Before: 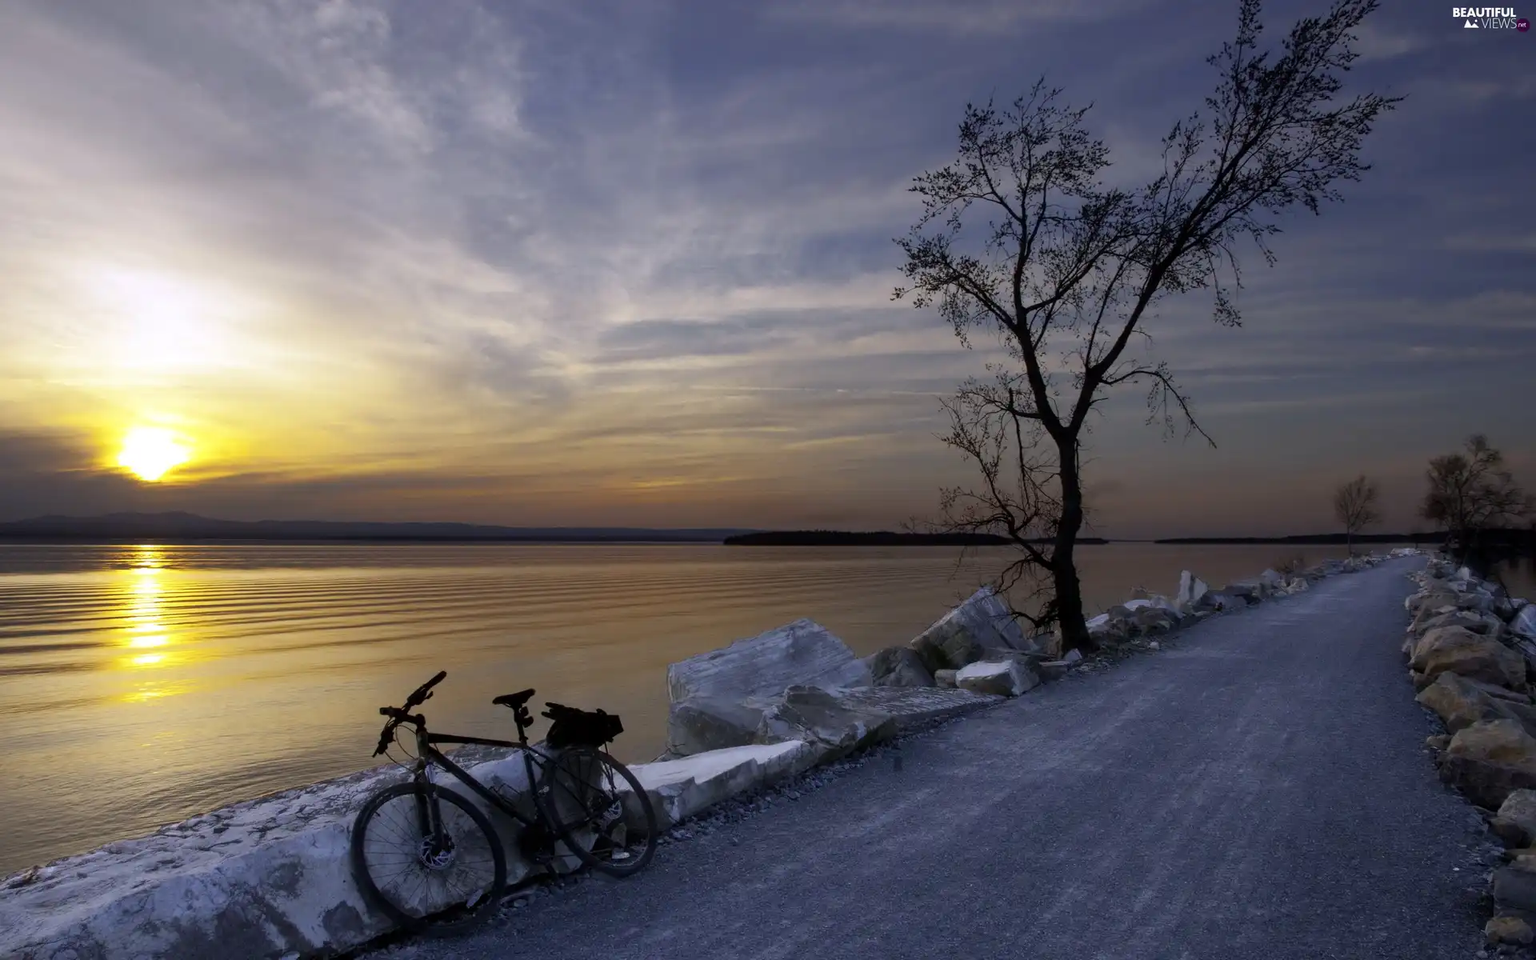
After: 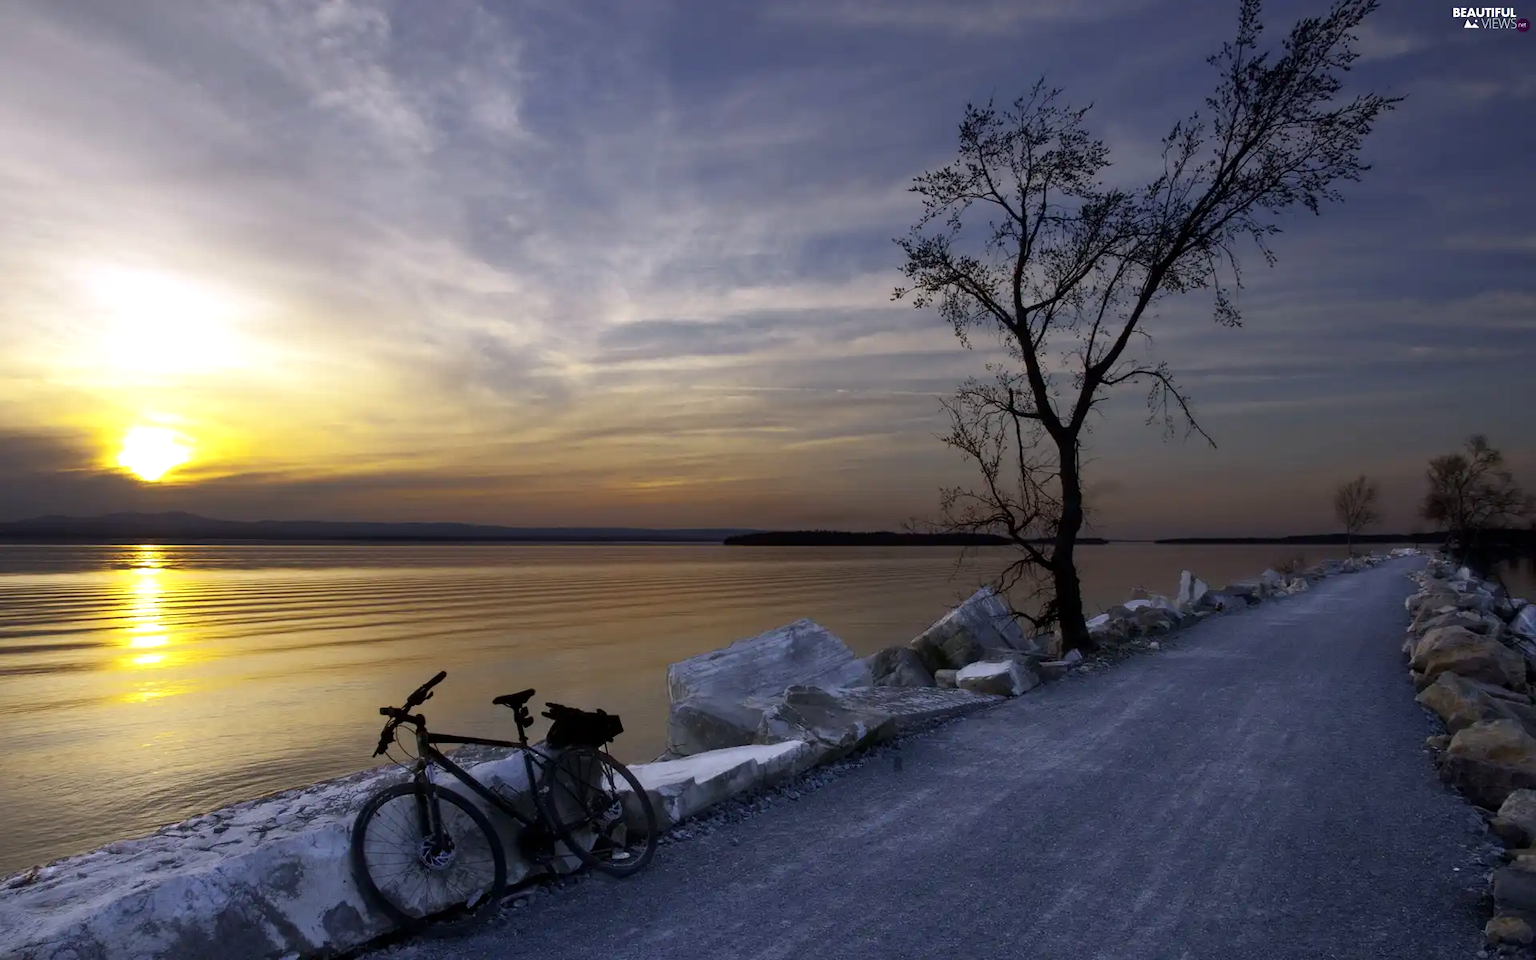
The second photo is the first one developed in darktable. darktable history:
contrast brightness saturation: contrast 0.03, brightness -0.04
exposure: exposure 0.2 EV, compensate highlight preservation false
tone equalizer: on, module defaults
